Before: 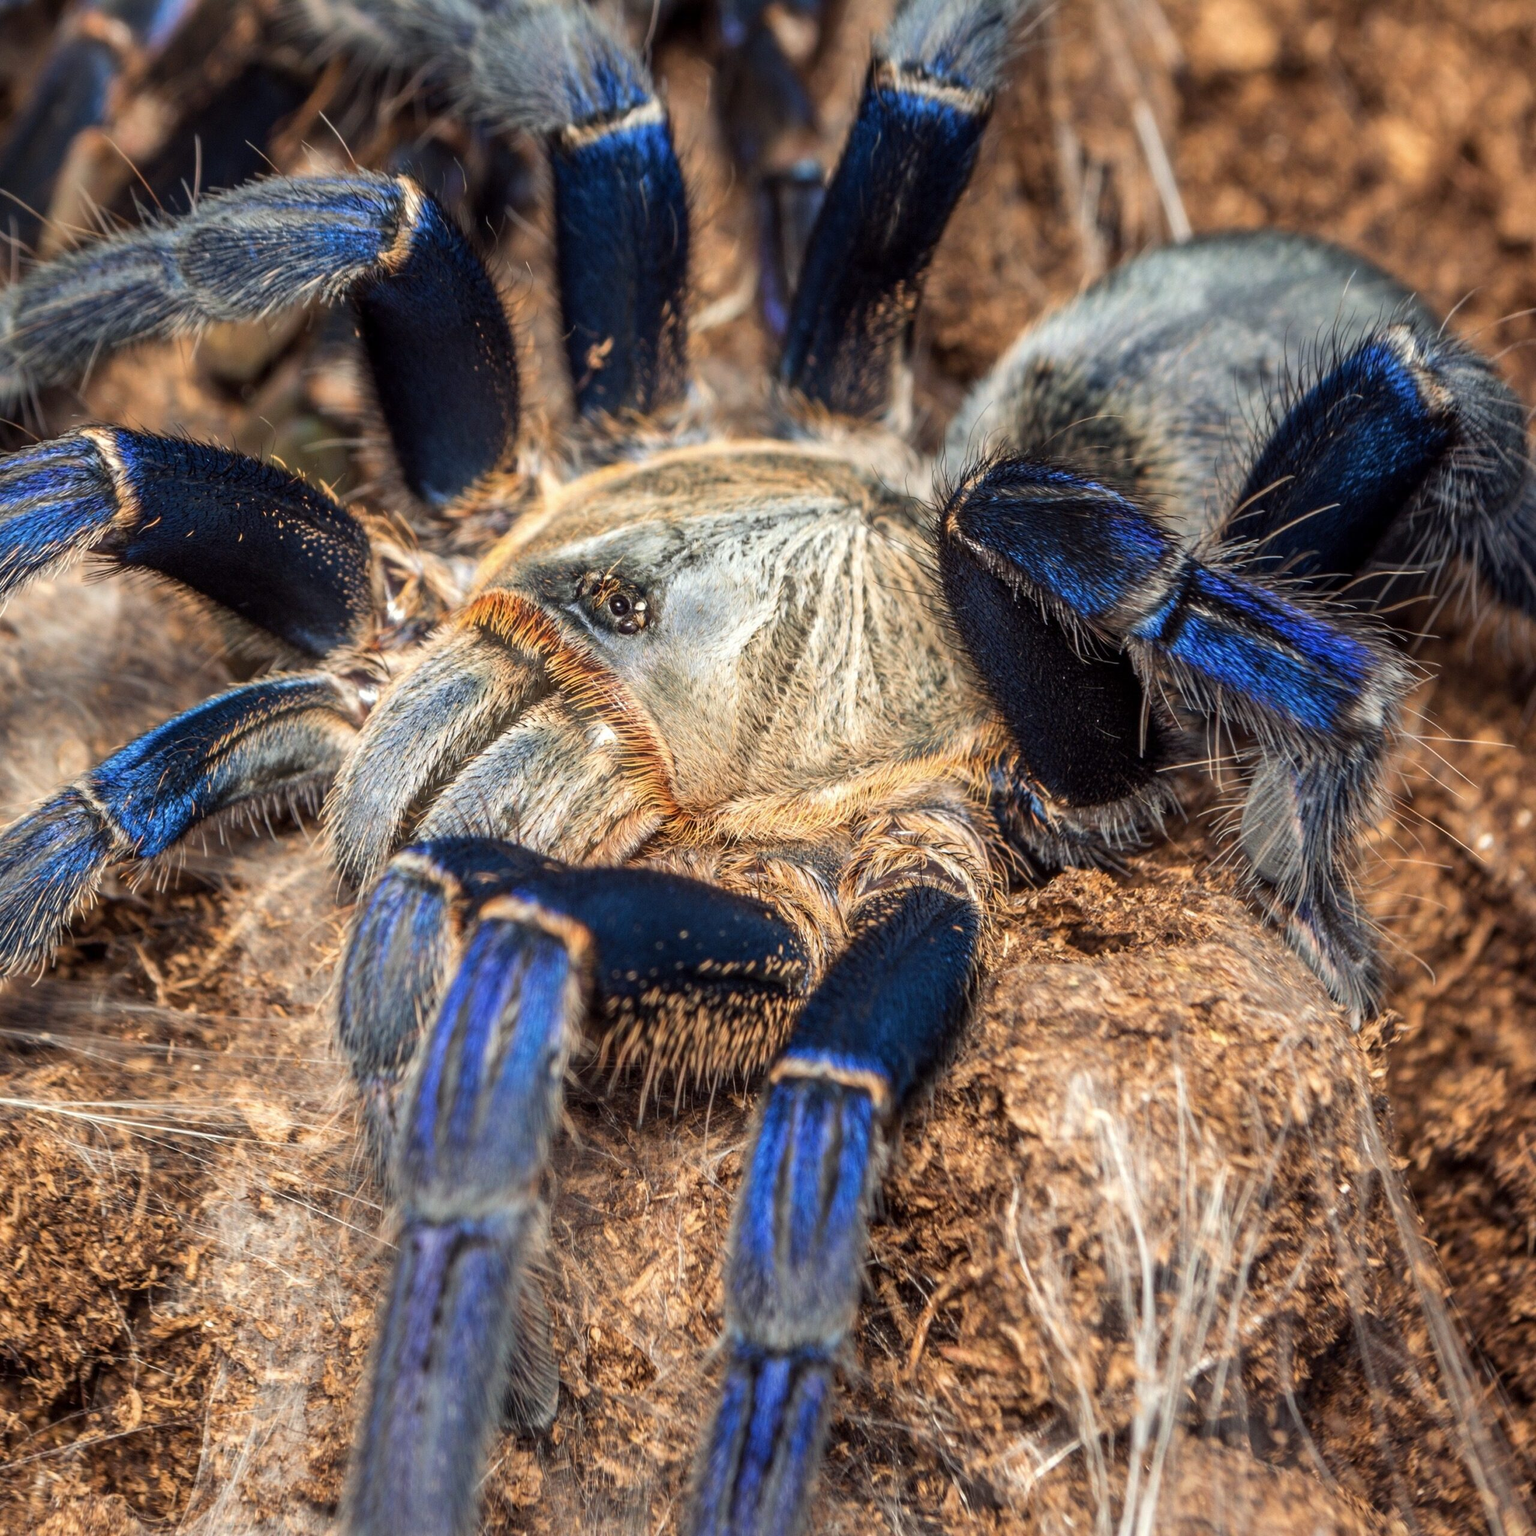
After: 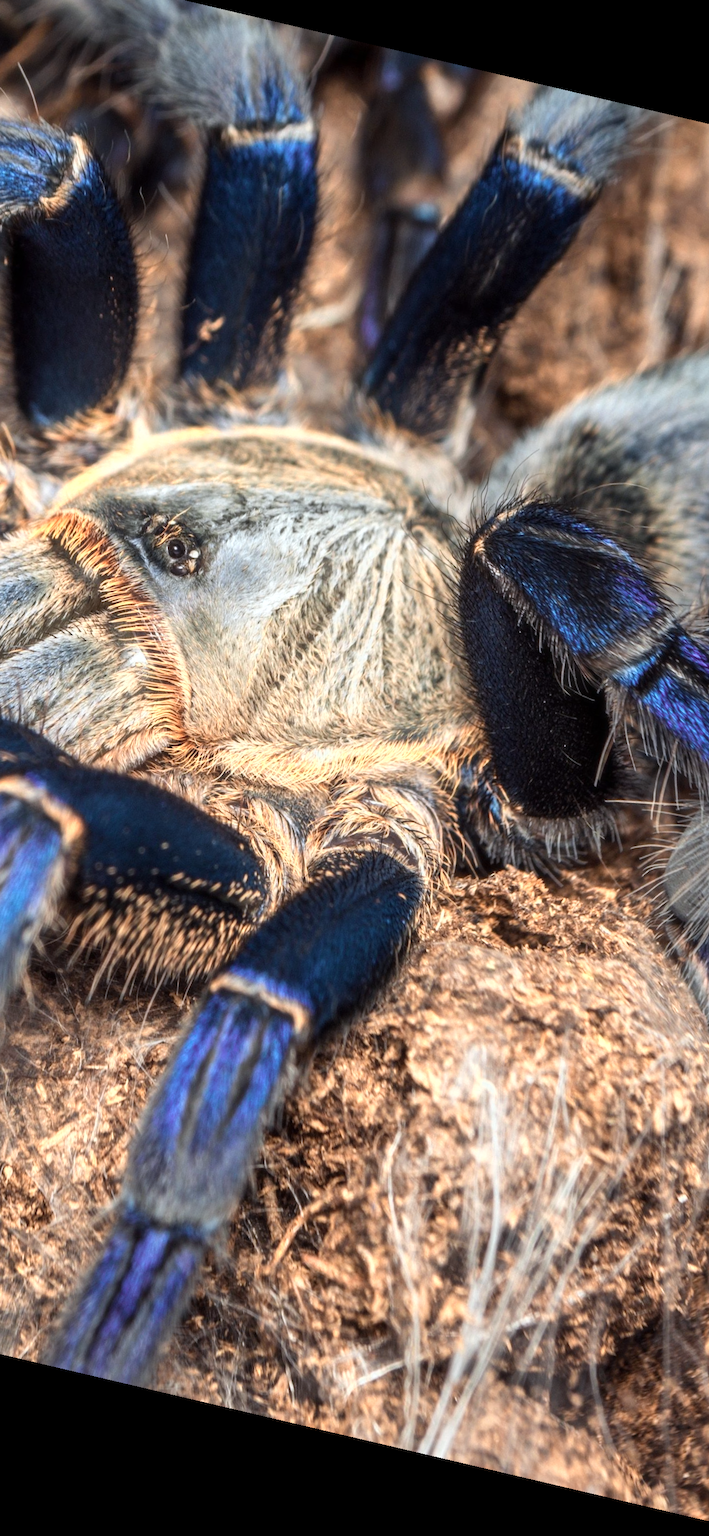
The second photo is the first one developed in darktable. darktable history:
crop: left 33.452%, top 6.025%, right 23.155%
white balance: red 0.974, blue 1.044
color zones: curves: ch0 [(0.018, 0.548) (0.197, 0.654) (0.425, 0.447) (0.605, 0.658) (0.732, 0.579)]; ch1 [(0.105, 0.531) (0.224, 0.531) (0.386, 0.39) (0.618, 0.456) (0.732, 0.456) (0.956, 0.421)]; ch2 [(0.039, 0.583) (0.215, 0.465) (0.399, 0.544) (0.465, 0.548) (0.614, 0.447) (0.724, 0.43) (0.882, 0.623) (0.956, 0.632)]
haze removal: strength -0.05
rotate and perspective: rotation 13.27°, automatic cropping off
